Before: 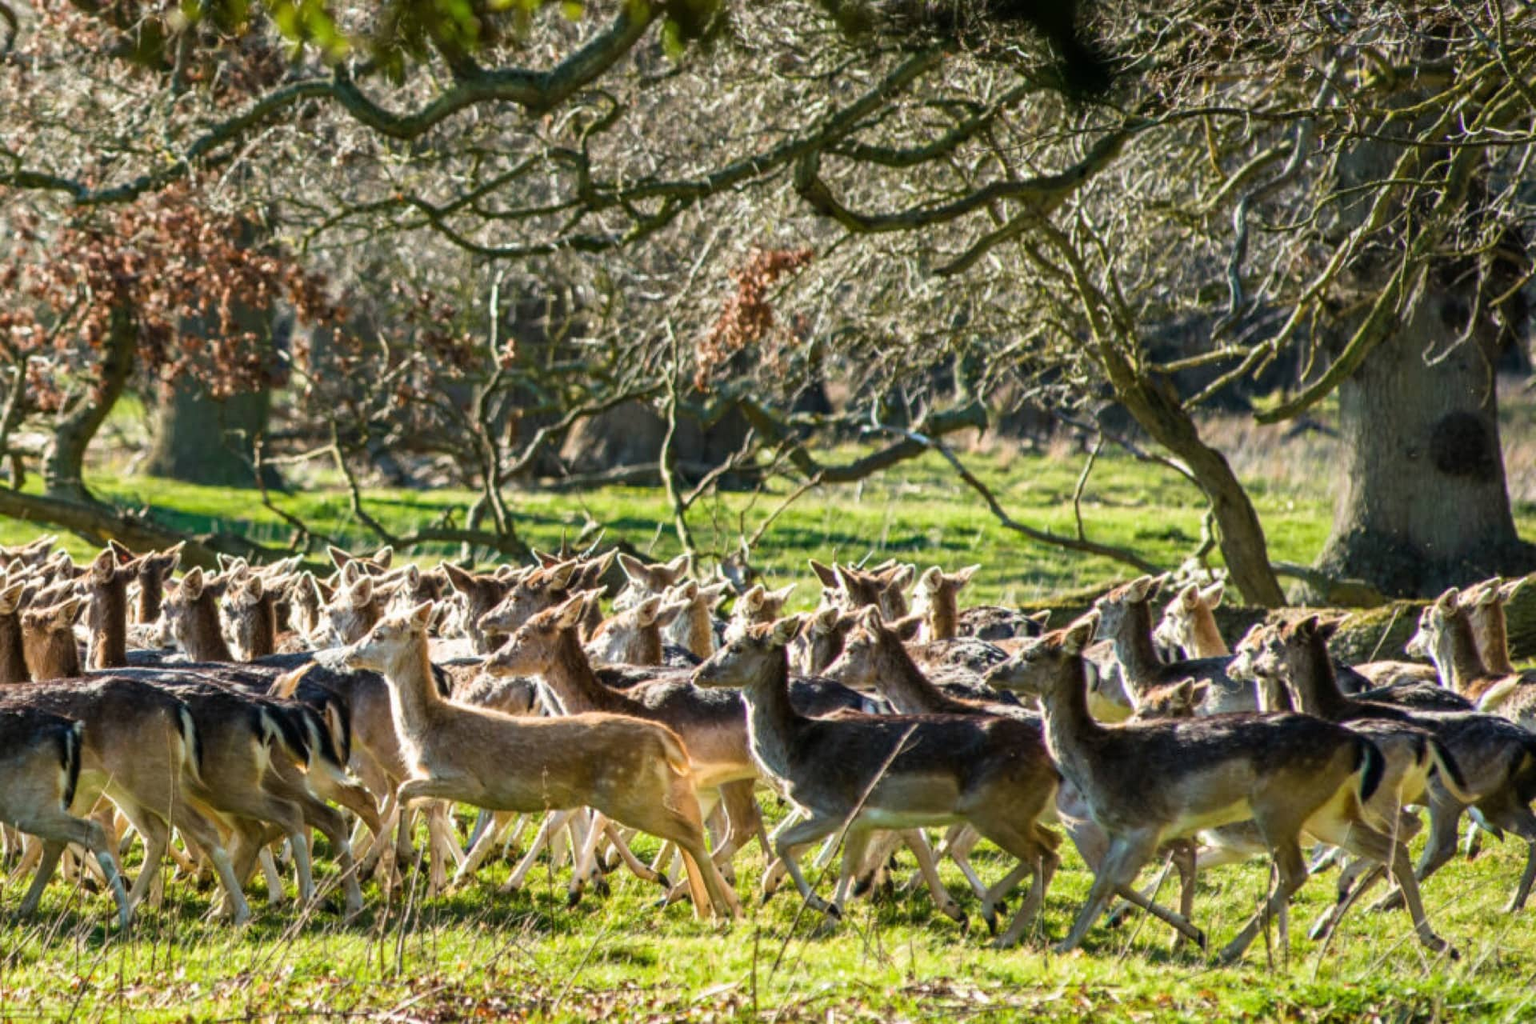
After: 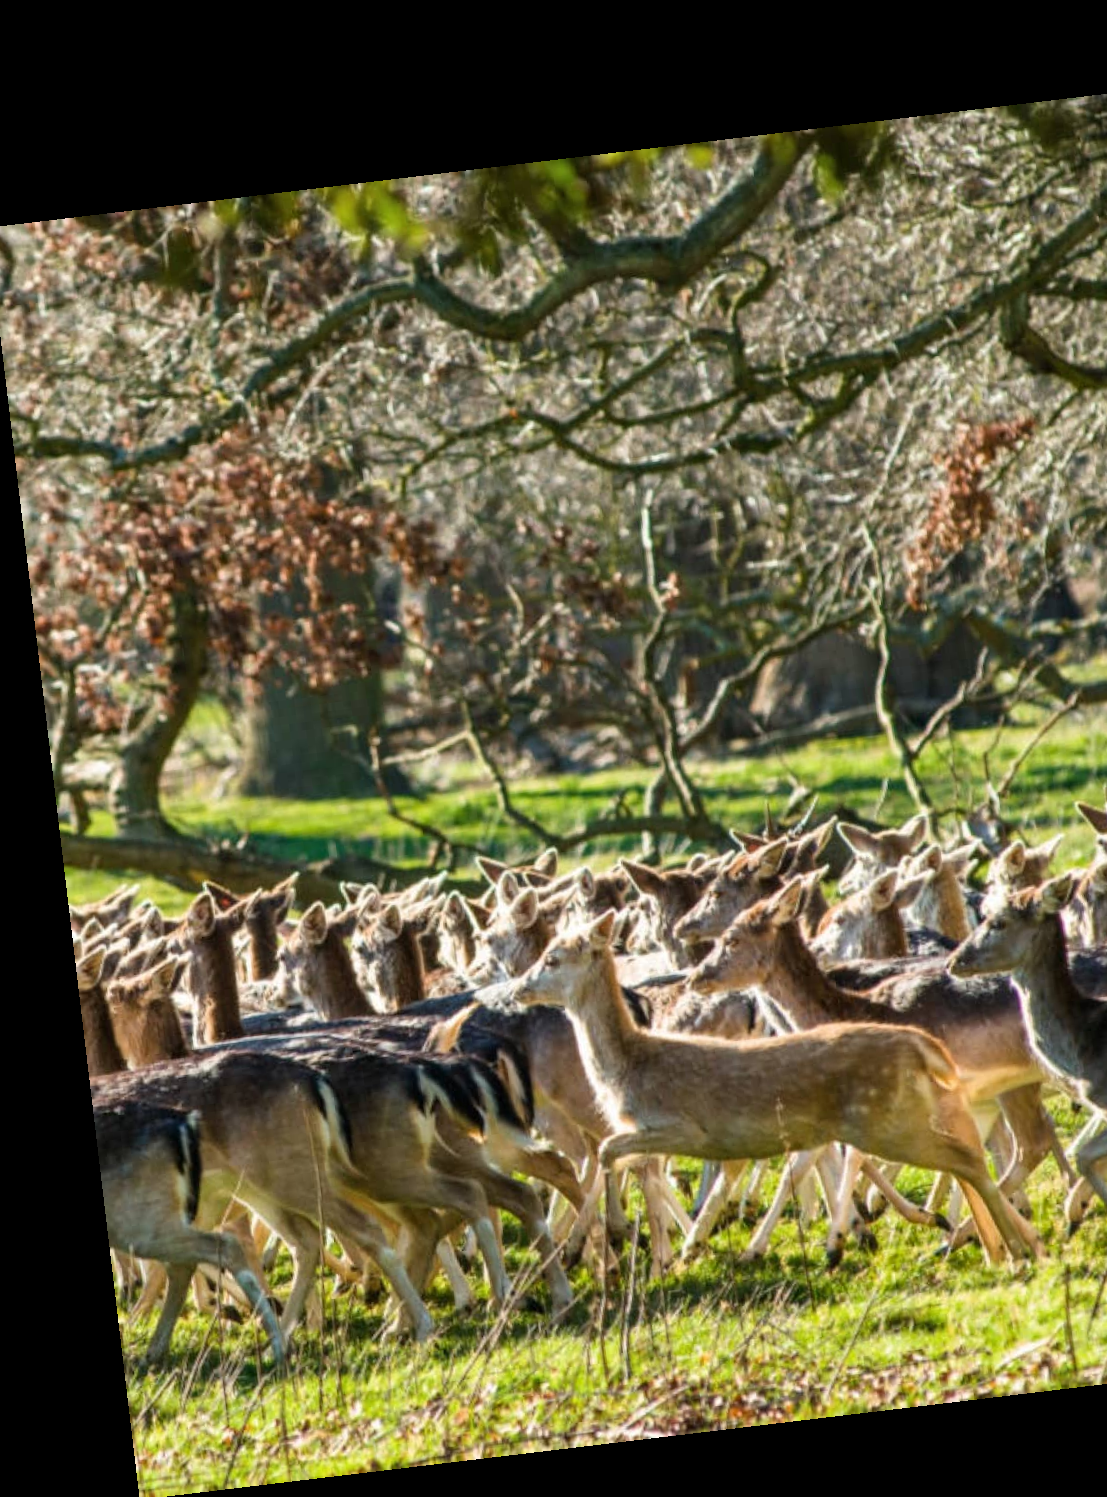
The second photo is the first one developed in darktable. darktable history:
shadows and highlights: shadows 20.91, highlights -82.73, soften with gaussian
rotate and perspective: rotation -6.83°, automatic cropping off
crop: left 0.587%, right 45.588%, bottom 0.086%
